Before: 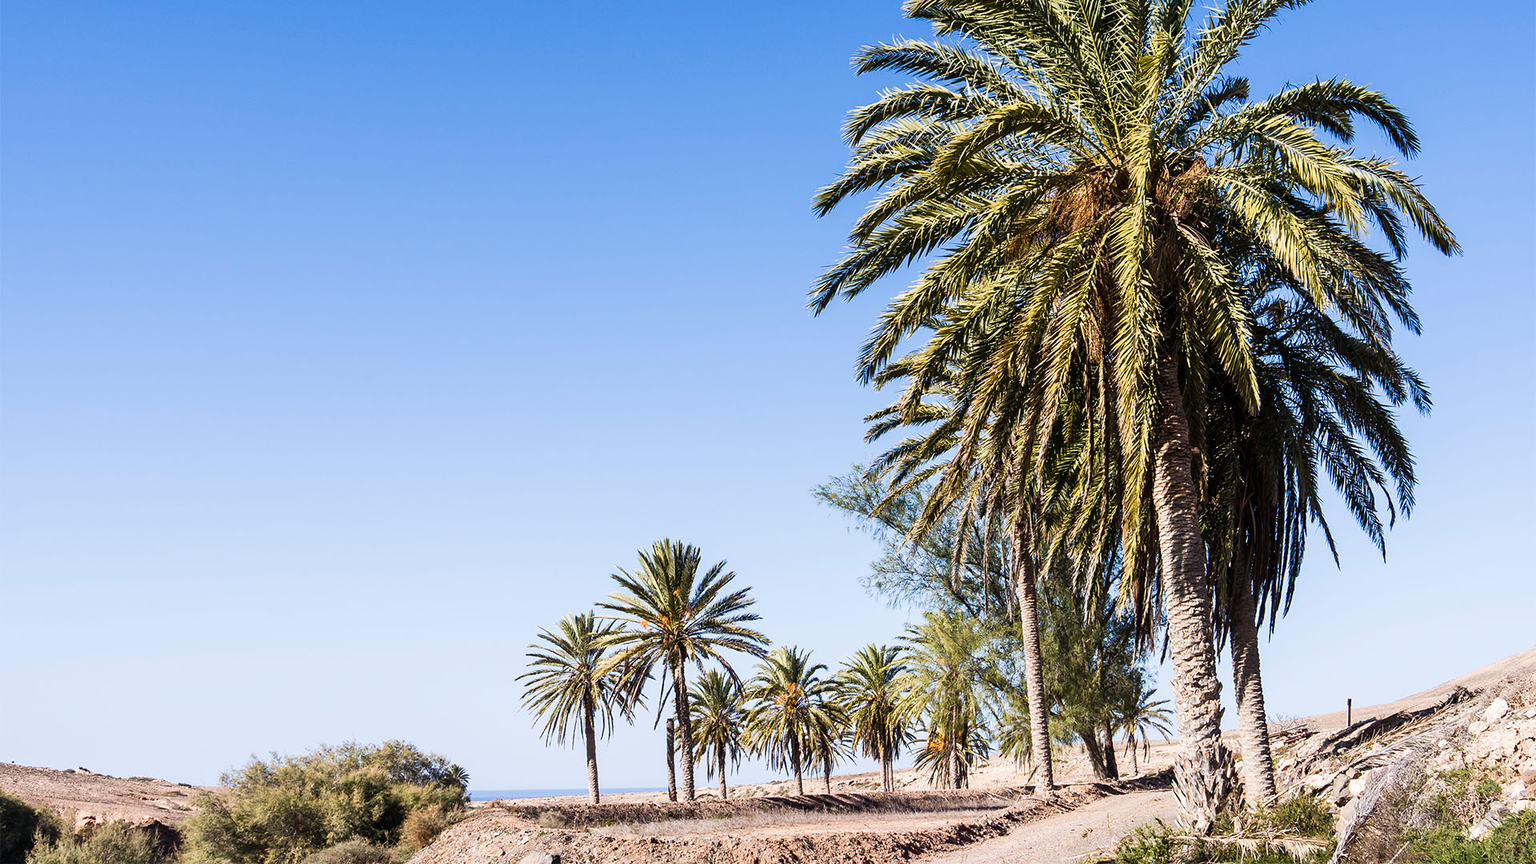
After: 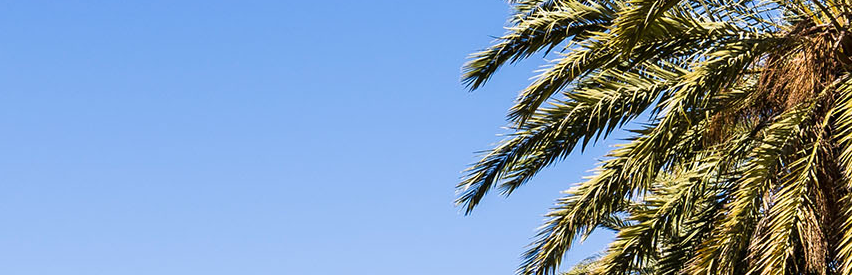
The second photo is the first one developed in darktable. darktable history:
crop: left 28.826%, top 16.794%, right 26.751%, bottom 57.689%
